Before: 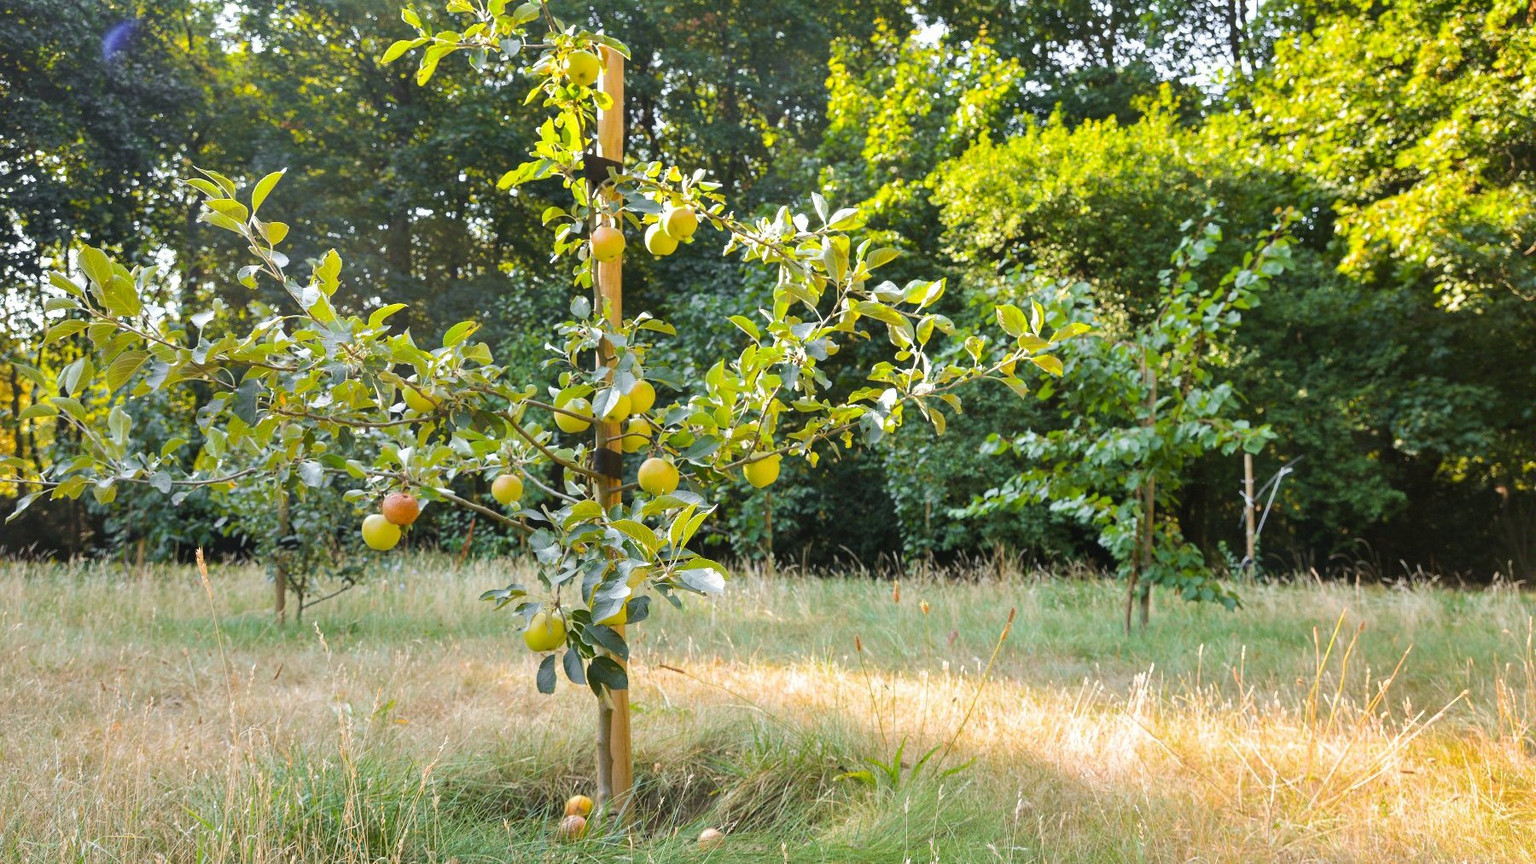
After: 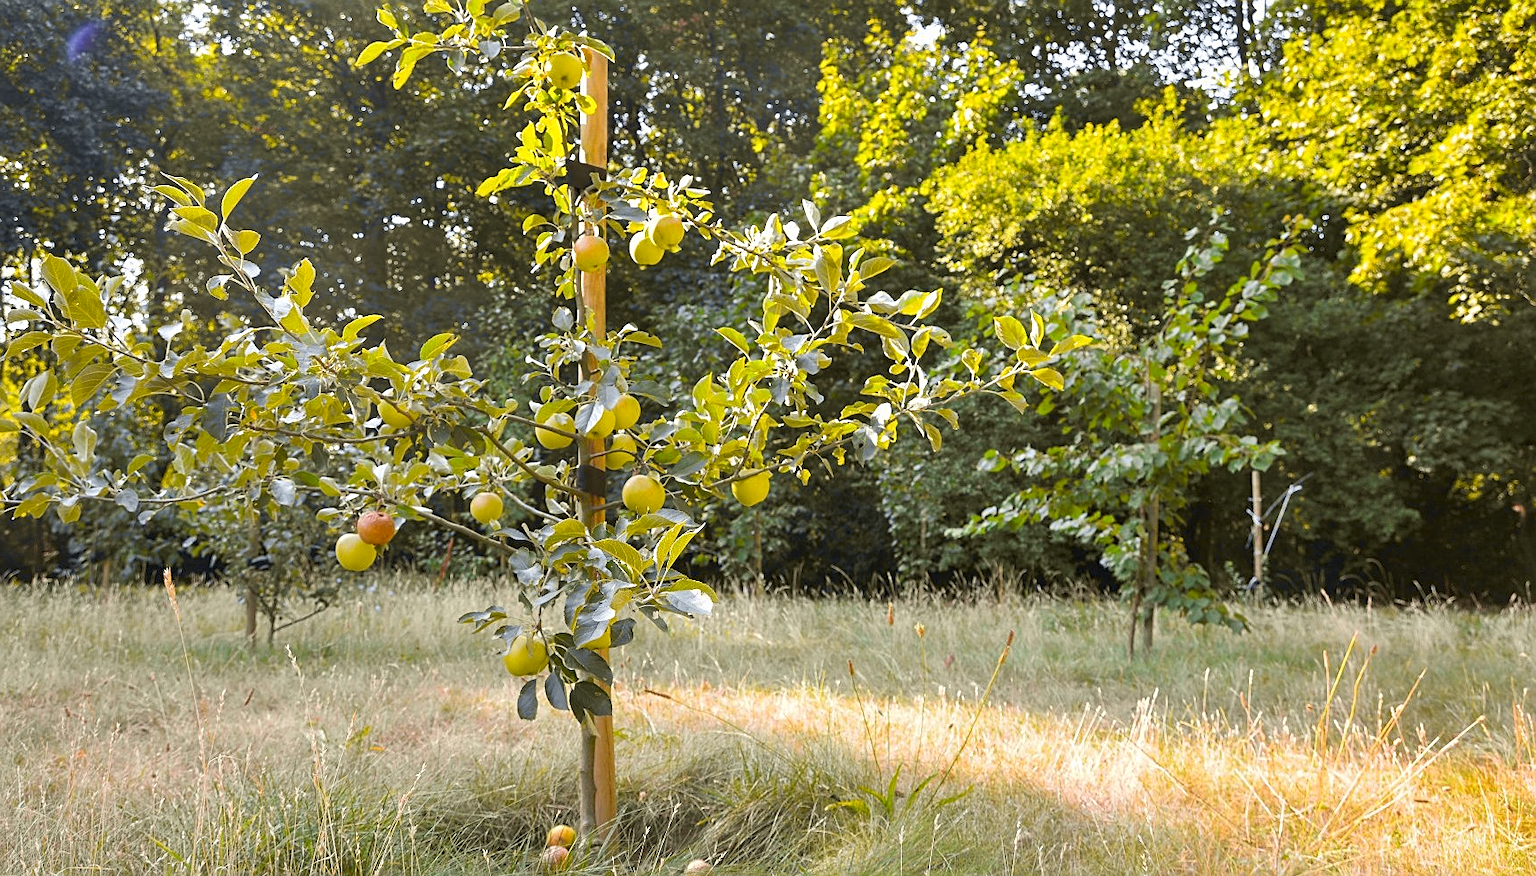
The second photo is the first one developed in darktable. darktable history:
sharpen: on, module defaults
tone curve: curves: ch0 [(0, 0) (0.15, 0.17) (0.452, 0.437) (0.611, 0.588) (0.751, 0.749) (1, 1)]; ch1 [(0, 0) (0.325, 0.327) (0.412, 0.45) (0.453, 0.484) (0.5, 0.501) (0.541, 0.55) (0.617, 0.612) (0.695, 0.697) (1, 1)]; ch2 [(0, 0) (0.386, 0.397) (0.452, 0.459) (0.505, 0.498) (0.524, 0.547) (0.574, 0.566) (0.633, 0.641) (1, 1)], color space Lab, independent channels, preserve colors none
crop and rotate: left 2.536%, right 1.107%, bottom 2.246%
